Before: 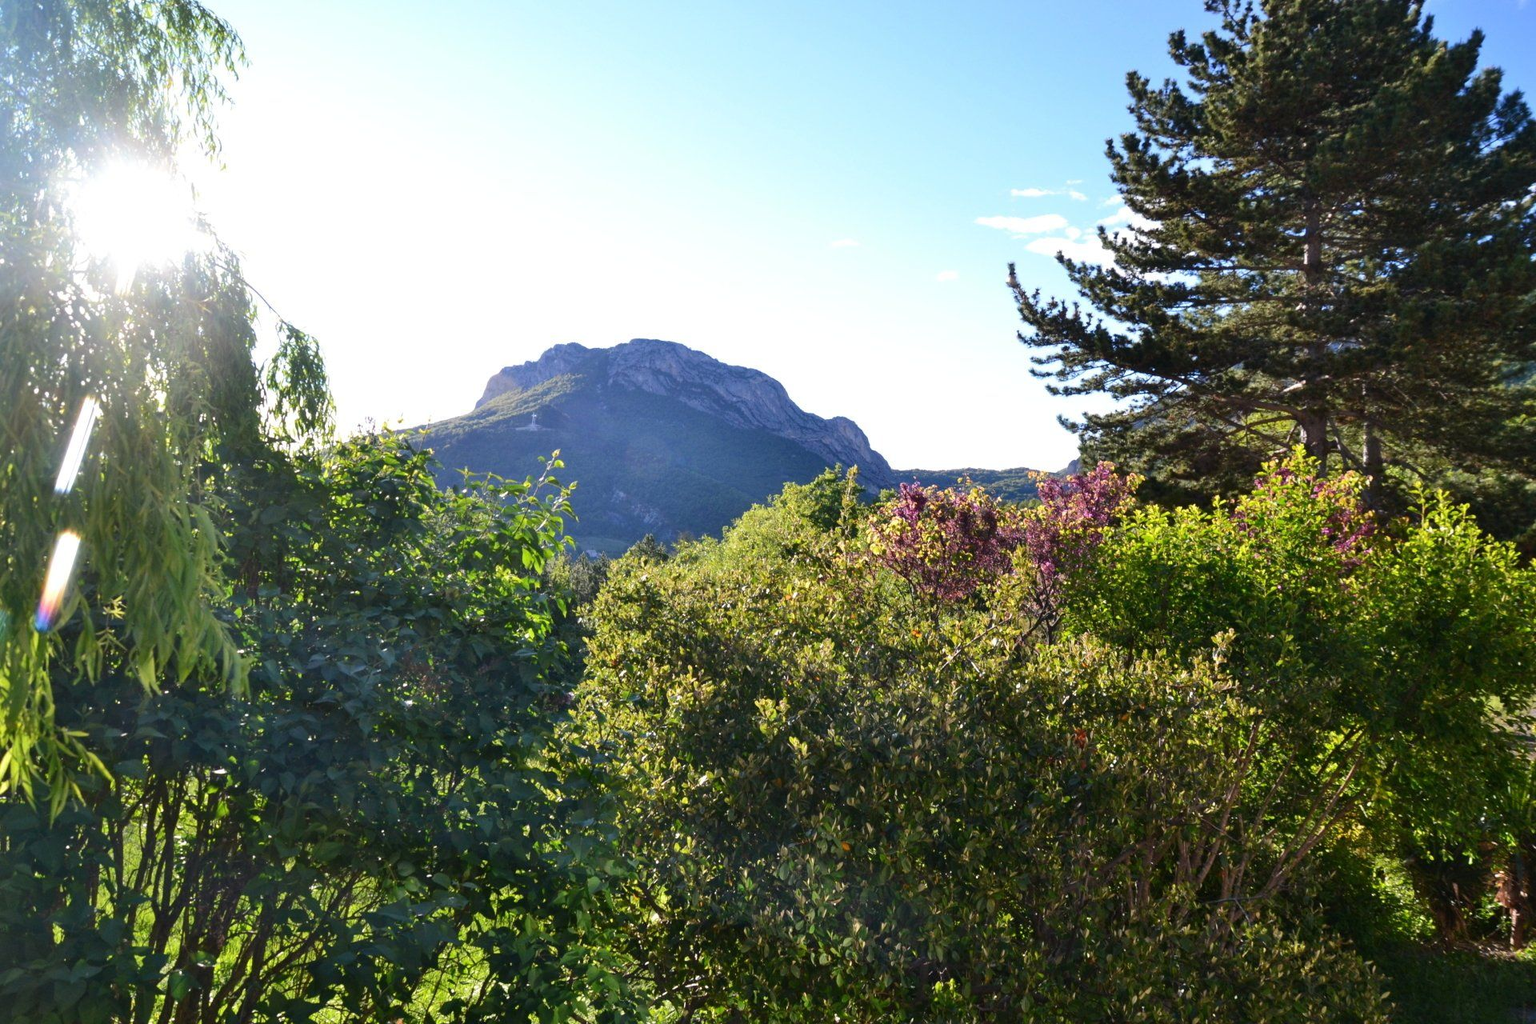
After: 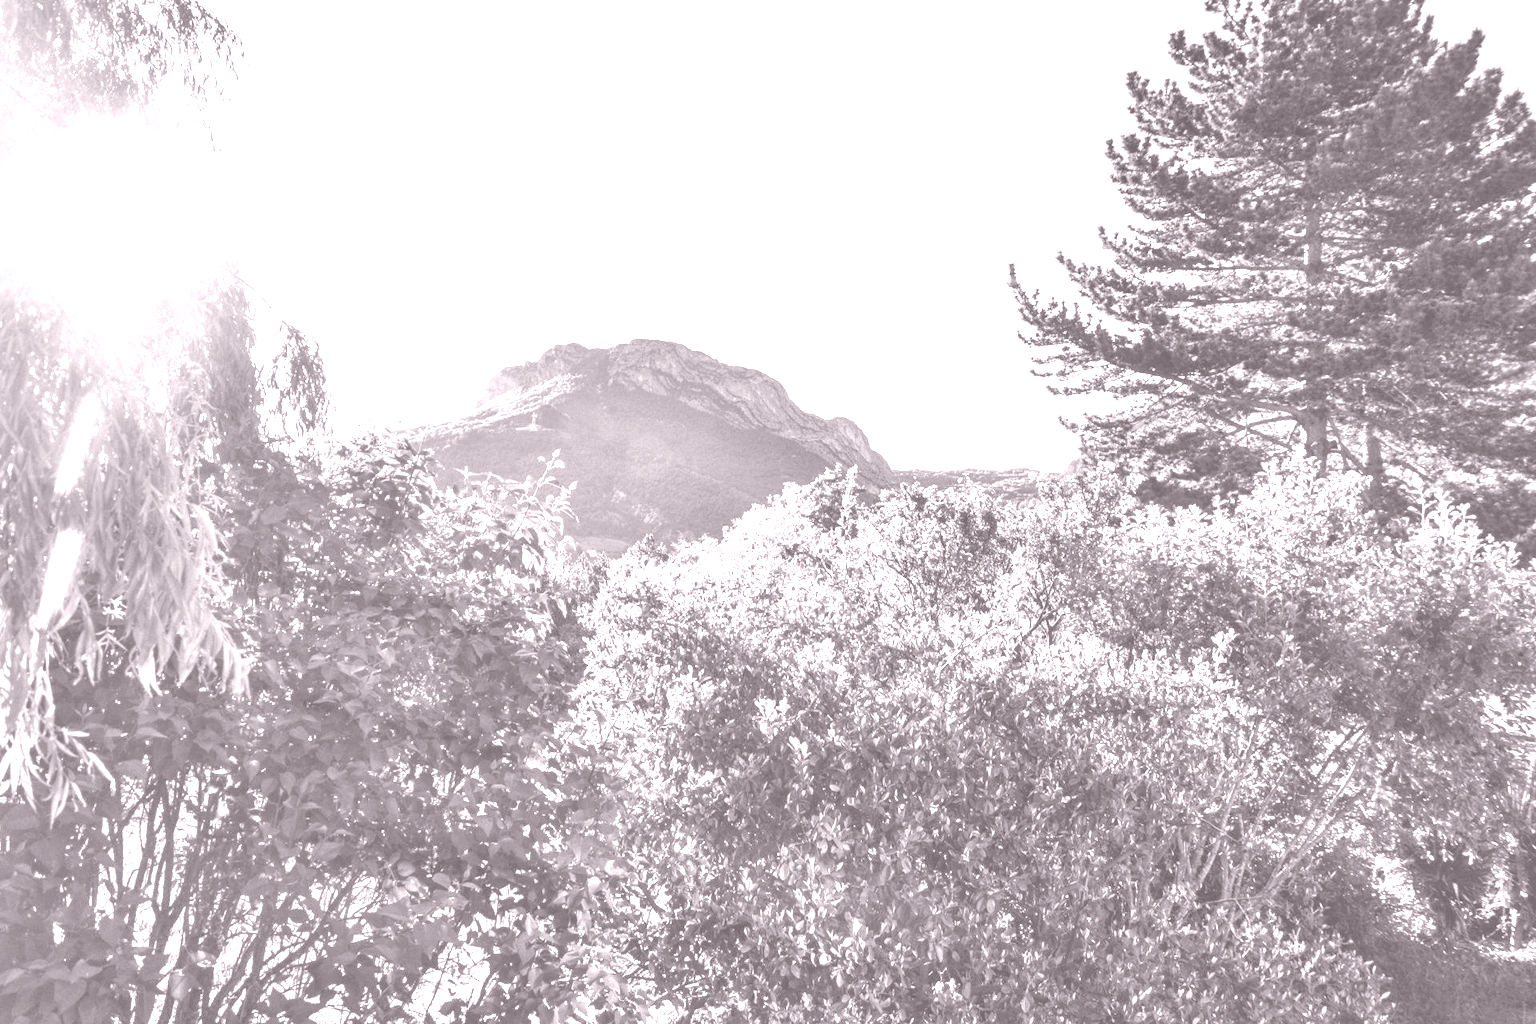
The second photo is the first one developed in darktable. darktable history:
colorize: hue 25.2°, saturation 83%, source mix 82%, lightness 79%, version 1
local contrast: highlights 20%, shadows 70%, detail 170%
shadows and highlights: radius 337.17, shadows 29.01, soften with gaussian
